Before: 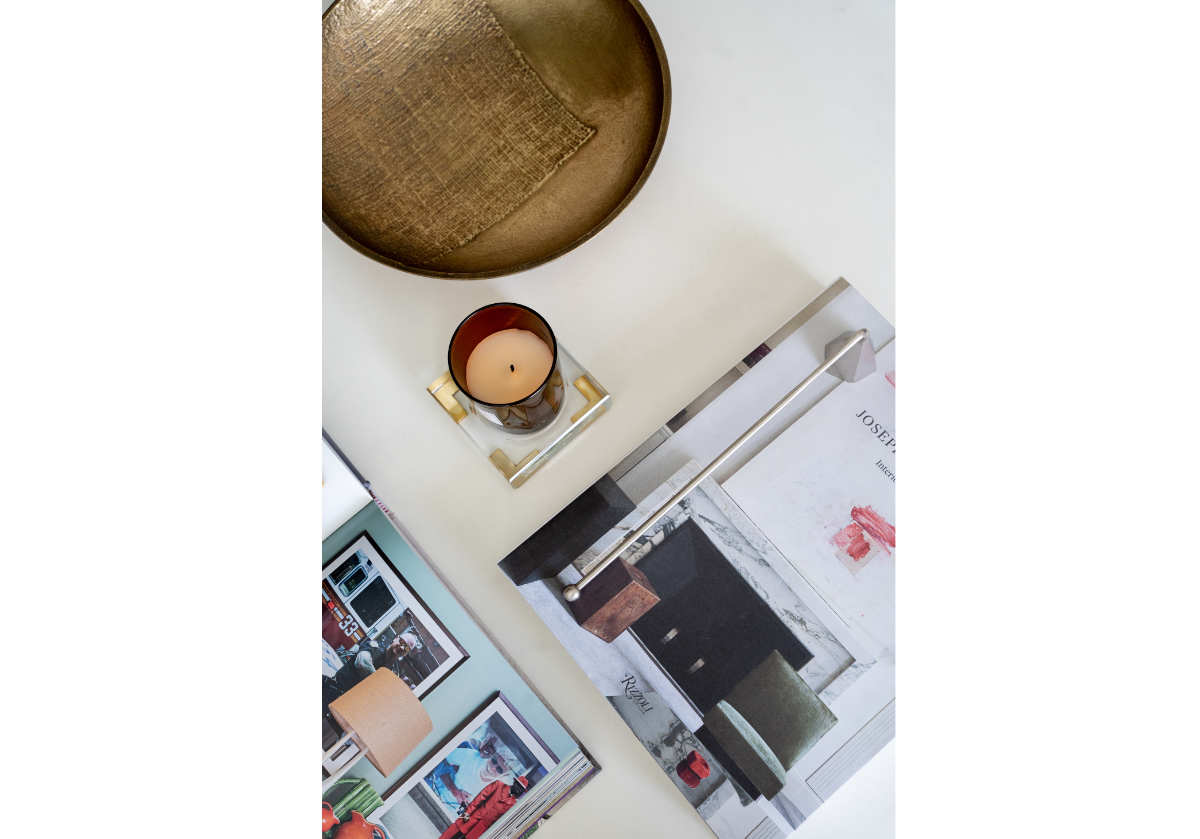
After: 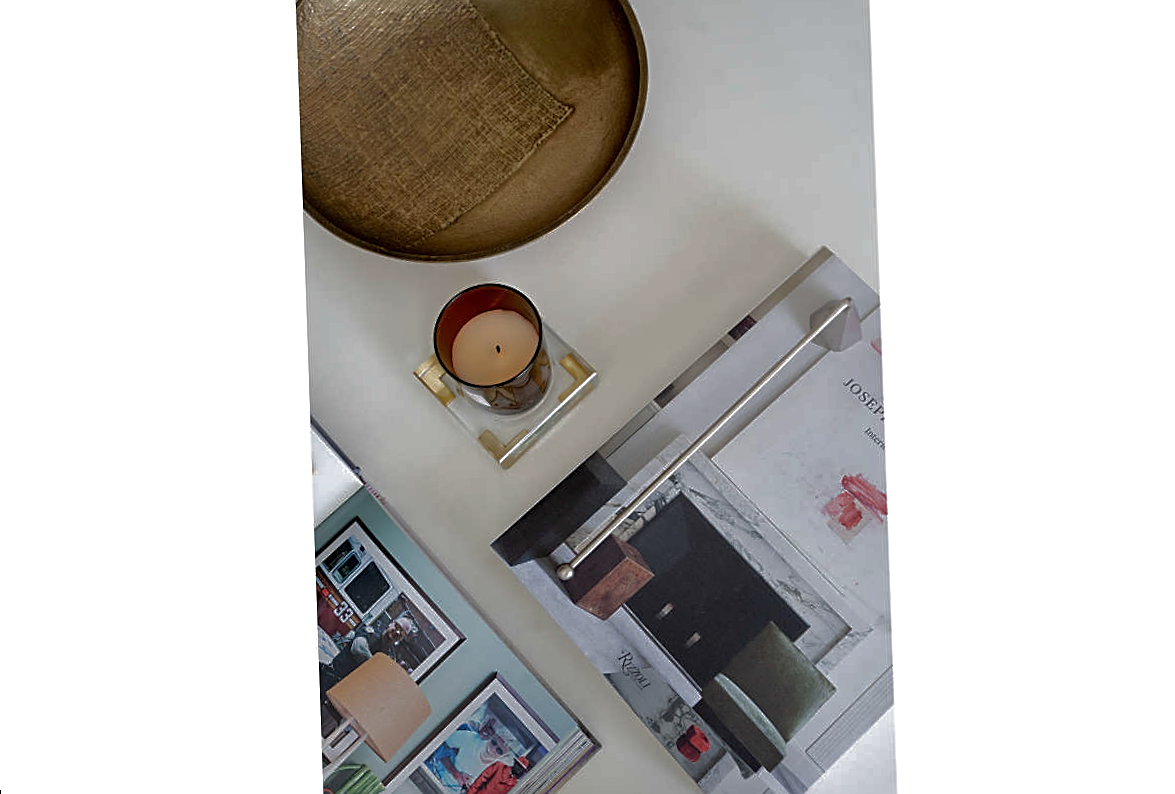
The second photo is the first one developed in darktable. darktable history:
sharpen: on, module defaults
rotate and perspective: rotation -2°, crop left 0.022, crop right 0.978, crop top 0.049, crop bottom 0.951
base curve: curves: ch0 [(0, 0) (0.841, 0.609) (1, 1)]
